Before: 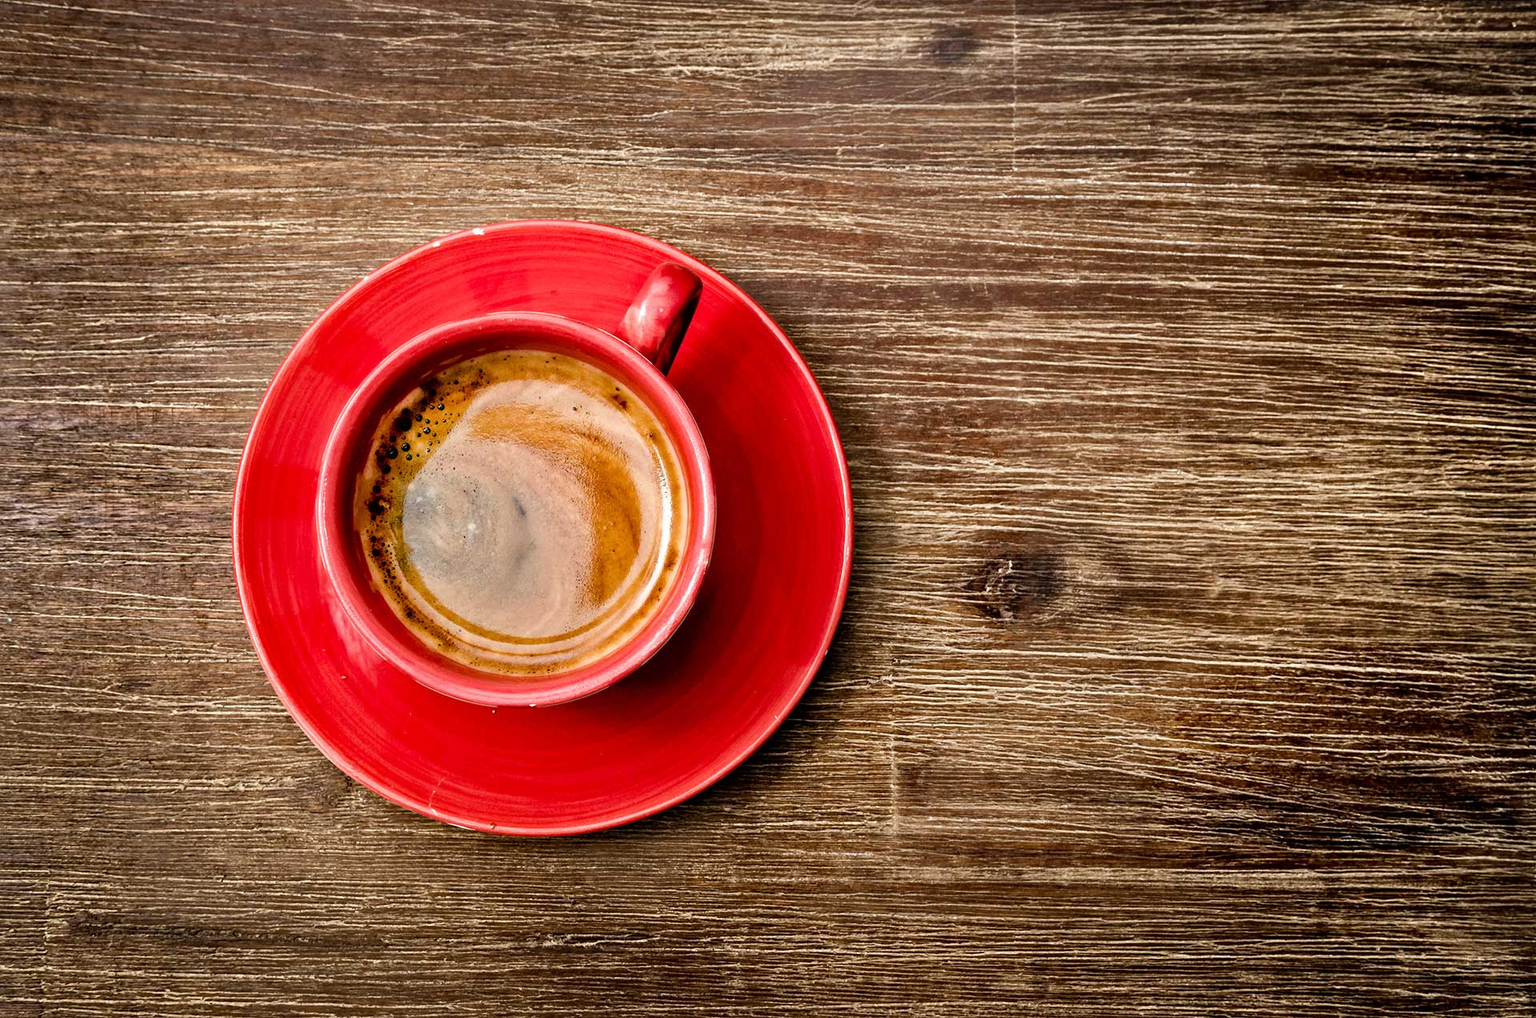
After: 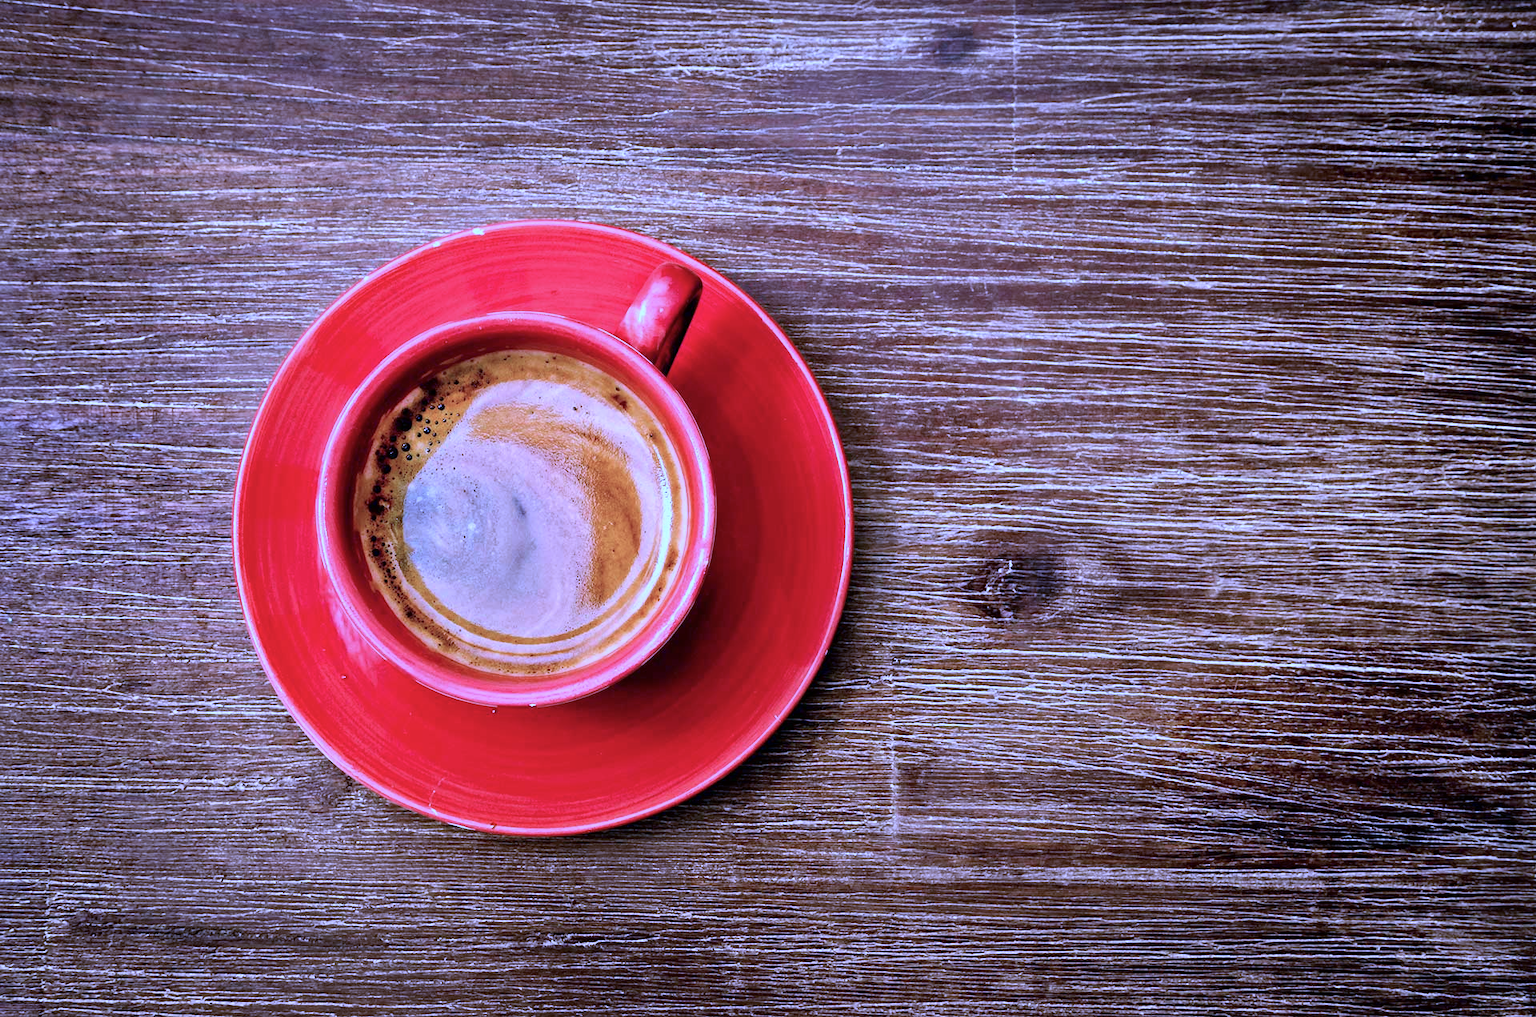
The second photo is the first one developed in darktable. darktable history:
tone equalizer: on, module defaults
color calibration: output R [1.063, -0.012, -0.003, 0], output B [-0.079, 0.047, 1, 0], illuminant custom, x 0.46, y 0.43, temperature 2642.66 K
